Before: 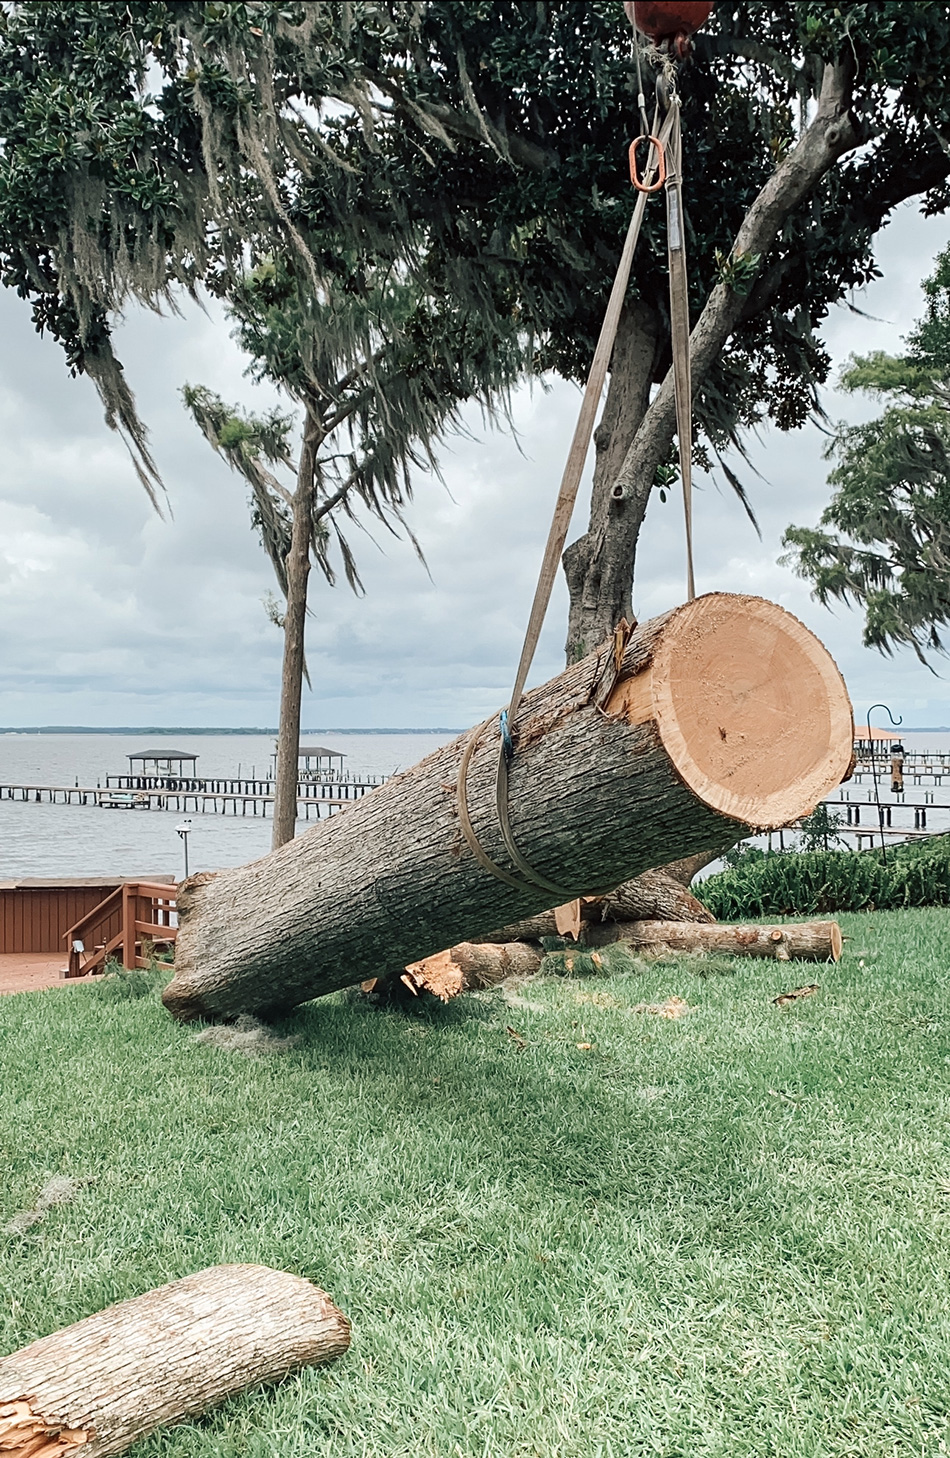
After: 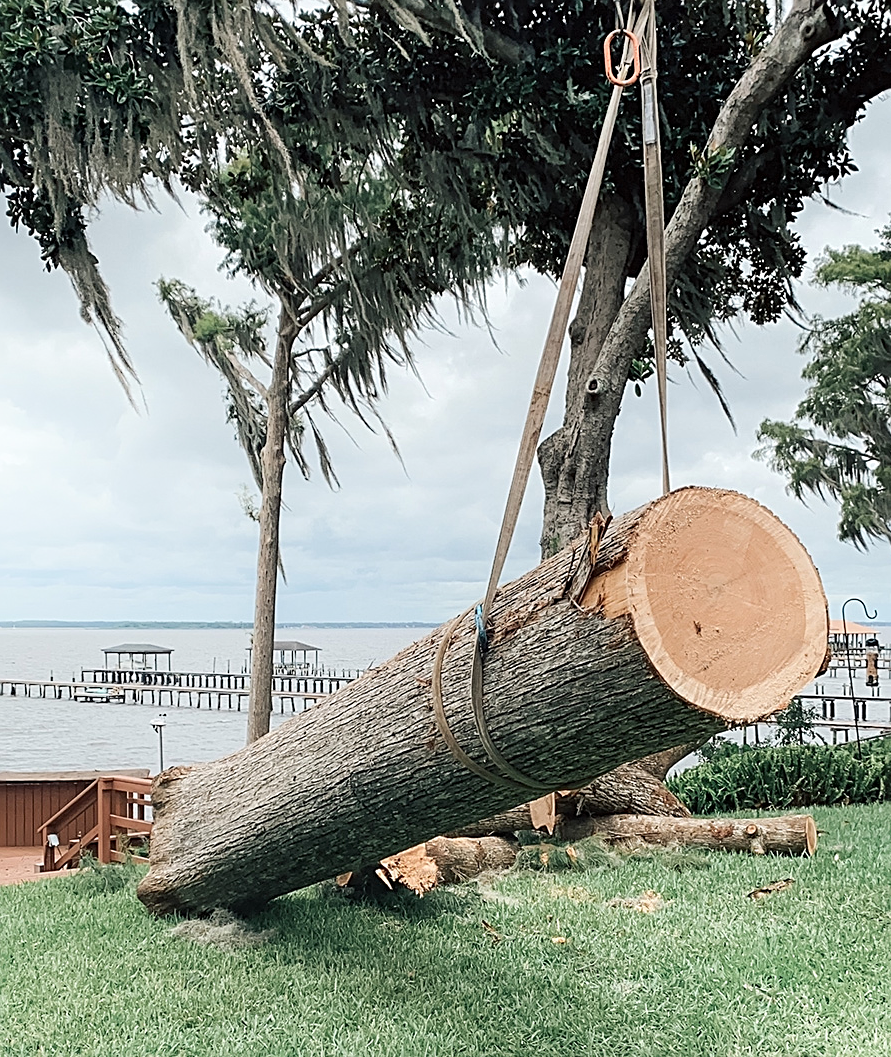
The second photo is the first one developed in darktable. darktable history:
crop: left 2.737%, top 7.287%, right 3.421%, bottom 20.179%
sharpen: radius 2.167, amount 0.381, threshold 0
shadows and highlights: highlights 70.7, soften with gaussian
